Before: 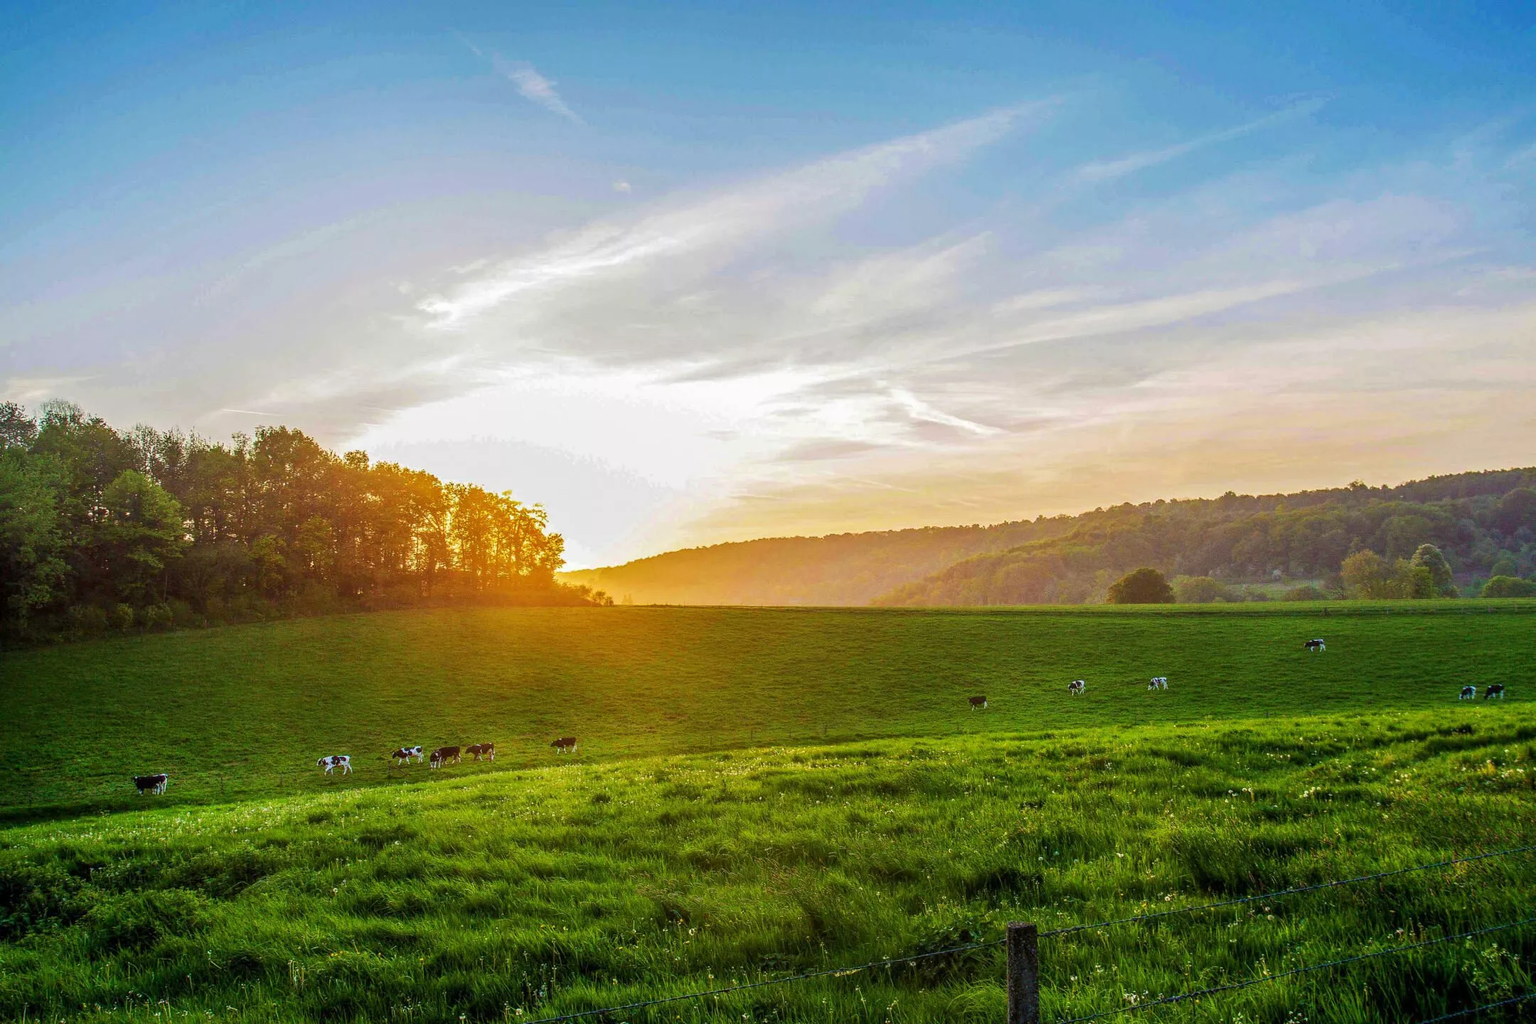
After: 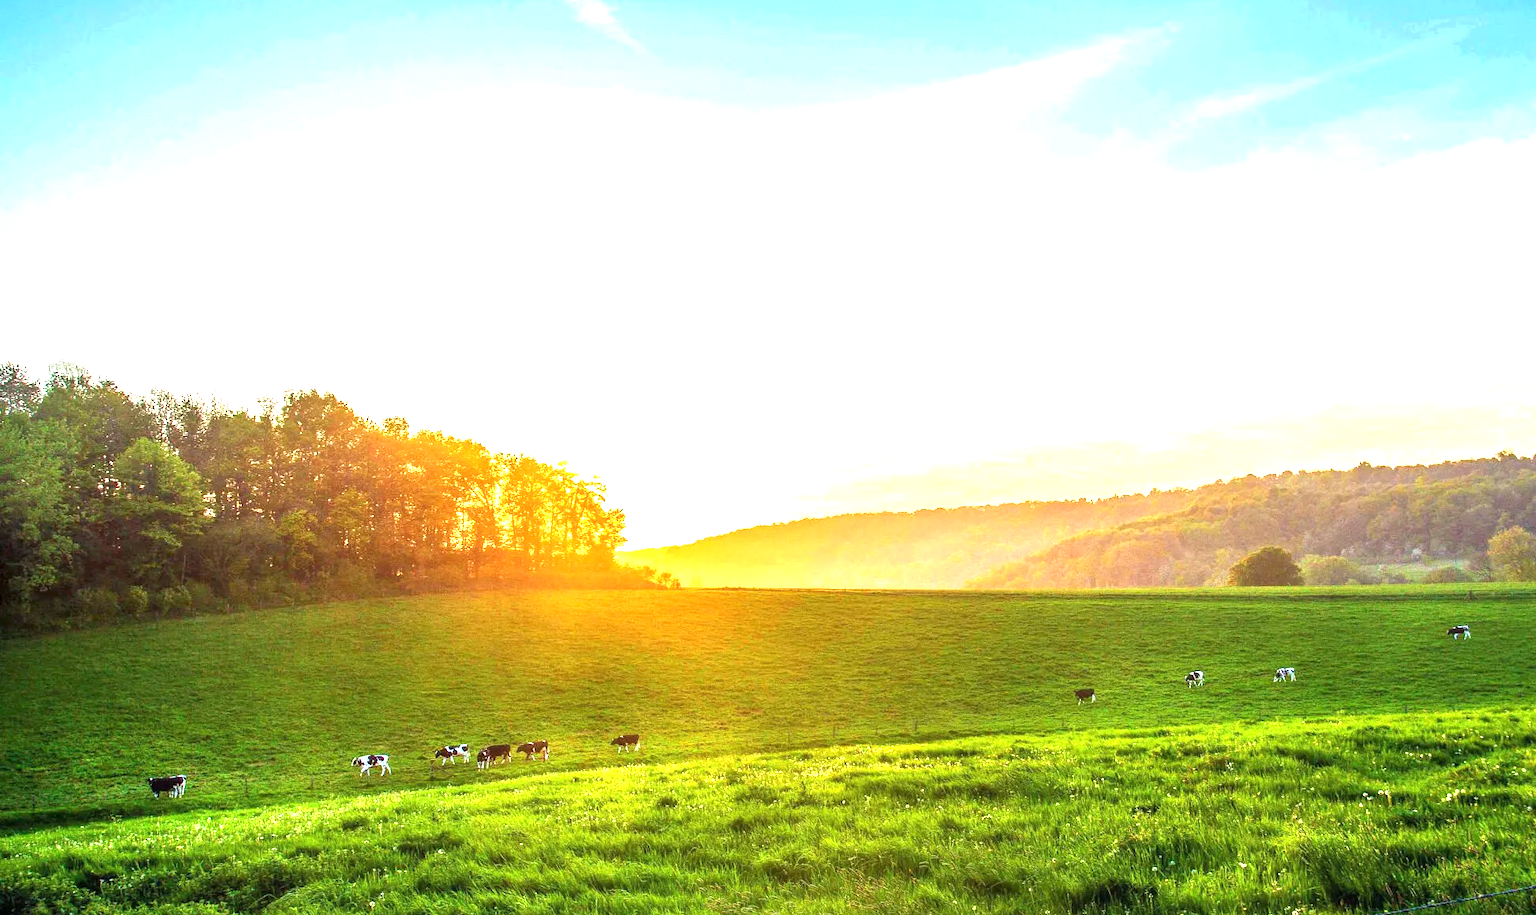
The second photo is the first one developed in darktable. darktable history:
crop: top 7.398%, right 9.838%, bottom 11.979%
exposure: black level correction 0, exposure 1.463 EV, compensate highlight preservation false
